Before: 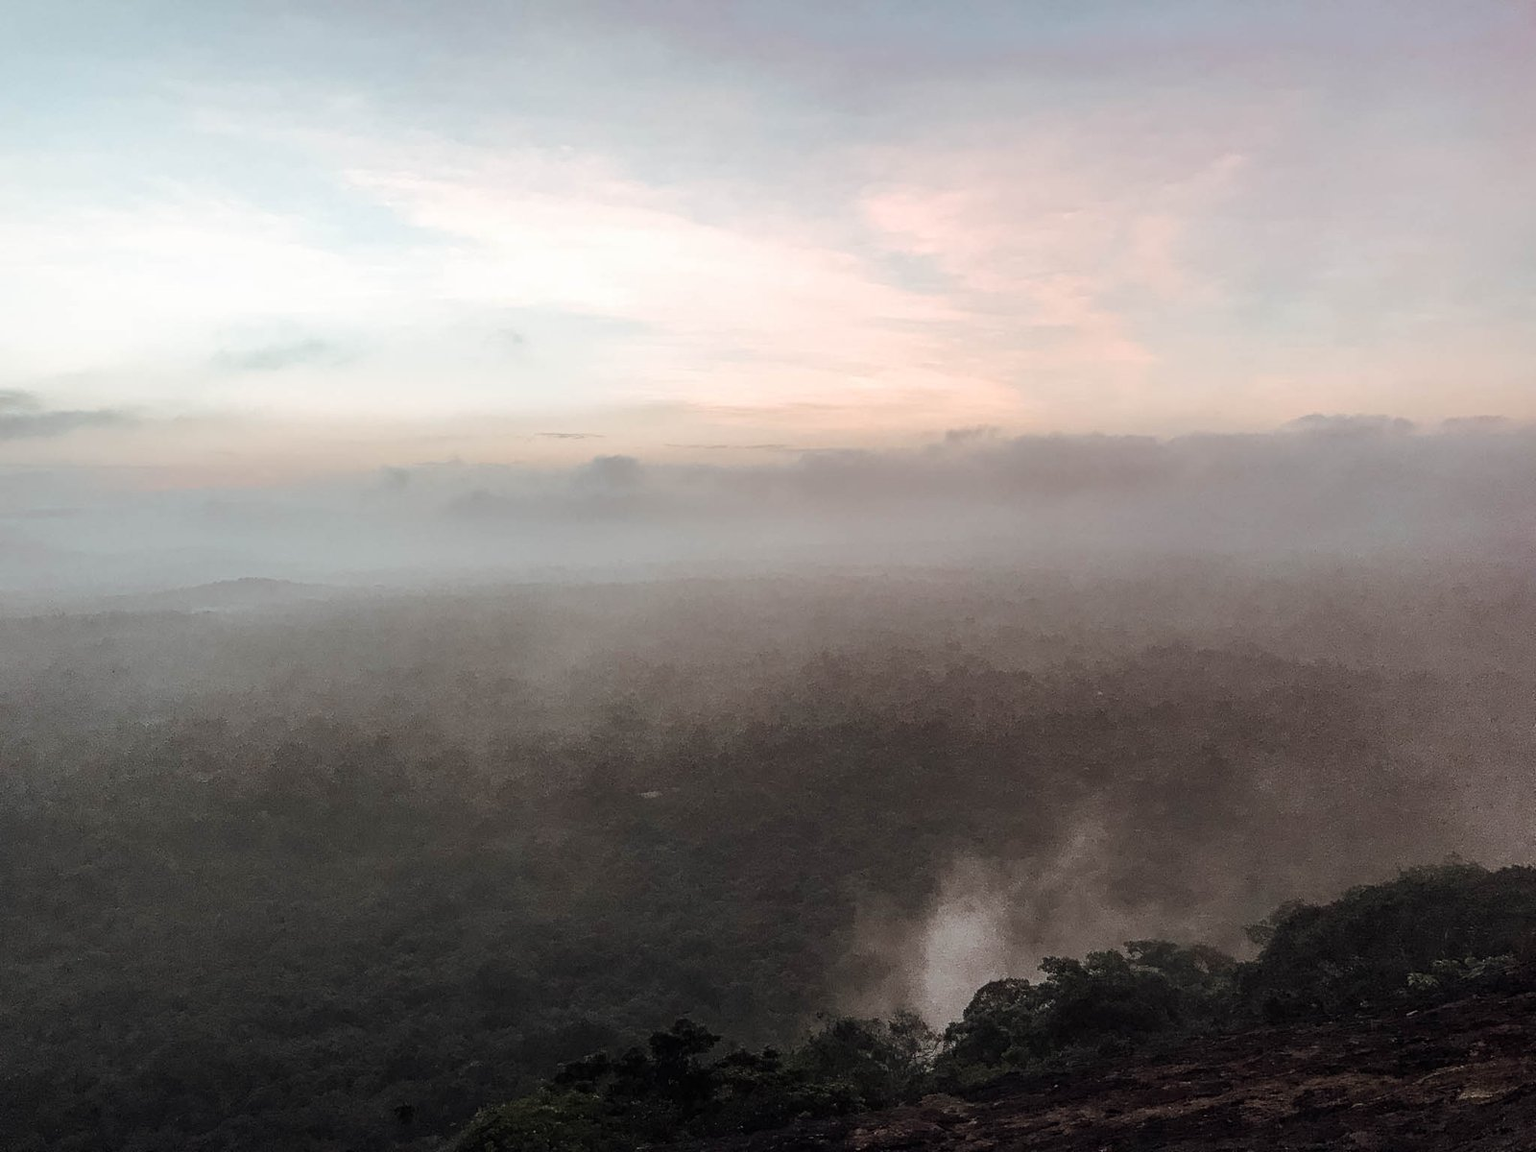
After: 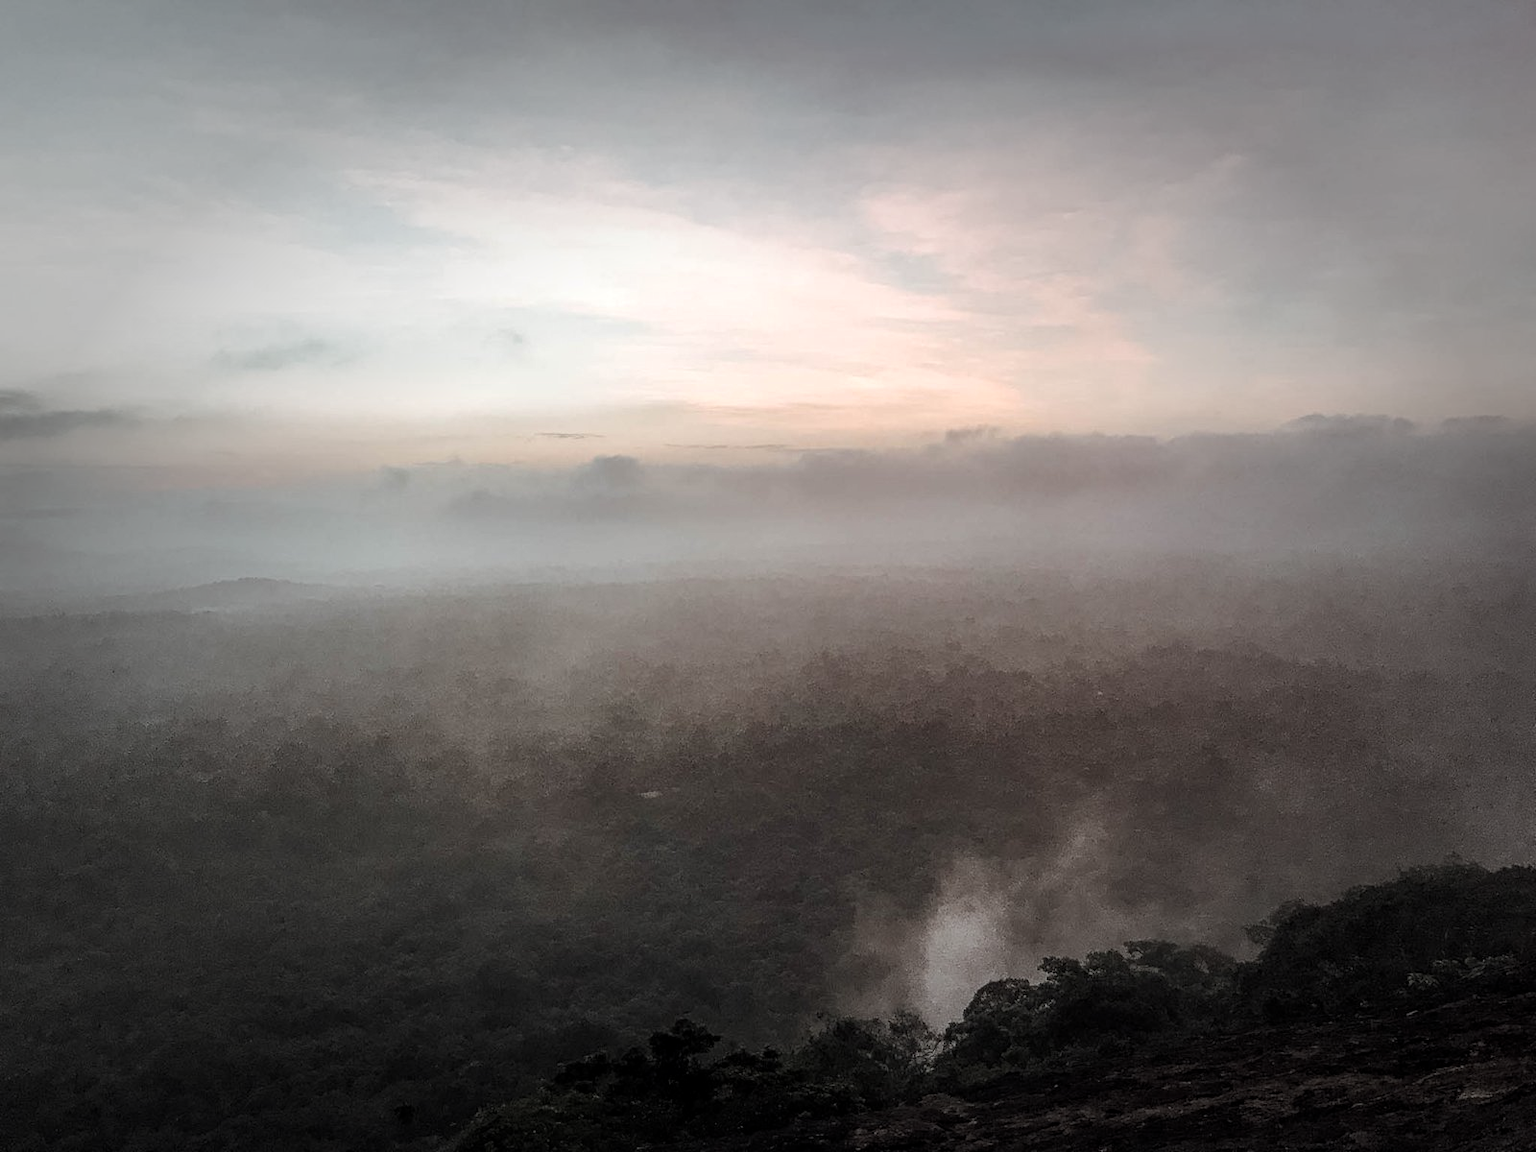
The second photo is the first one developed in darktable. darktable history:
vignetting: fall-off start 48.41%, automatic ratio true, width/height ratio 1.29, unbound false
local contrast: on, module defaults
